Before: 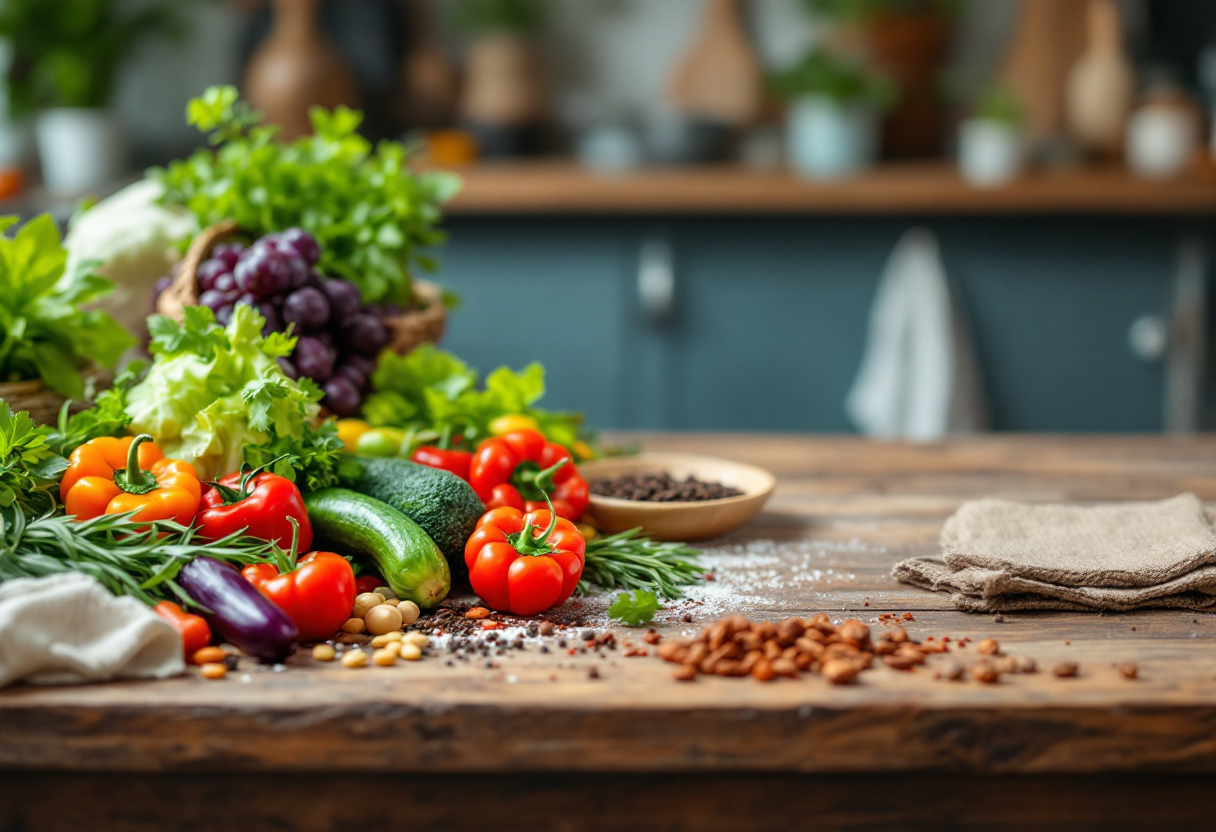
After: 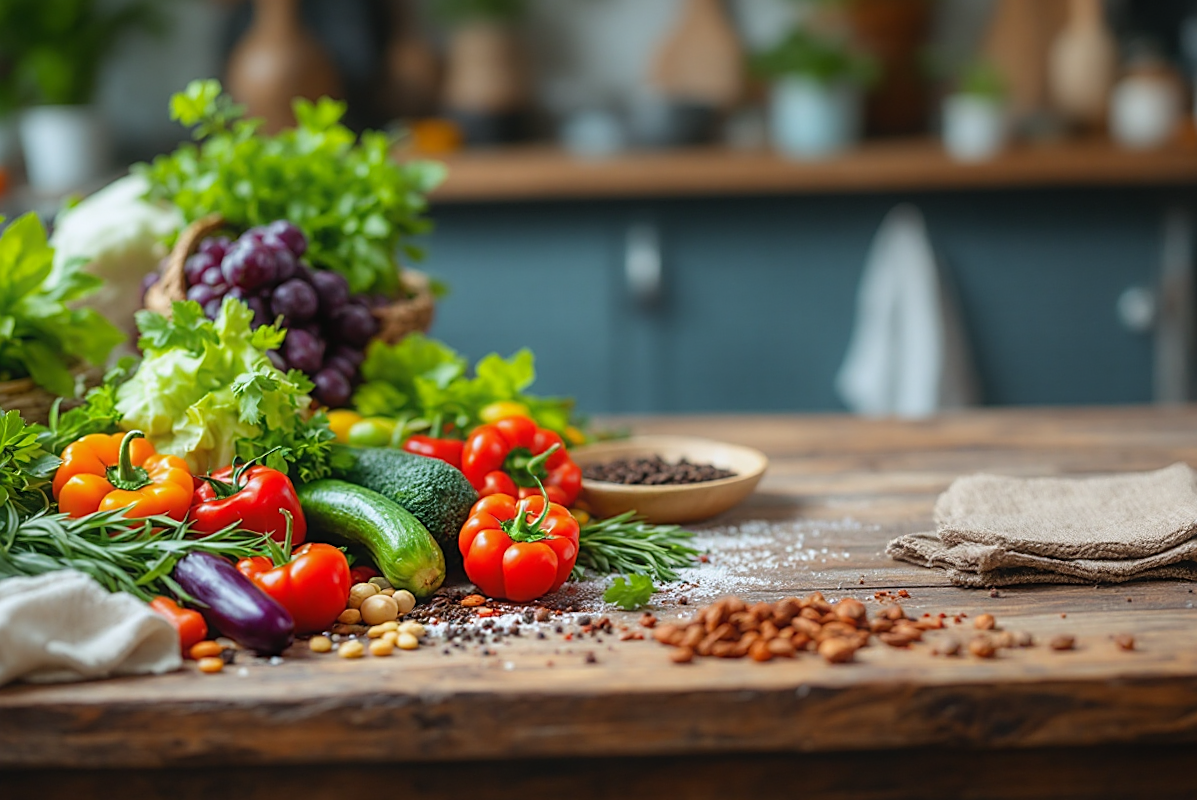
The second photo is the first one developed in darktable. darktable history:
contrast equalizer: y [[0.5, 0.488, 0.462, 0.461, 0.491, 0.5], [0.5 ×6], [0.5 ×6], [0 ×6], [0 ×6]]
sharpen: on, module defaults
rotate and perspective: rotation -1.42°, crop left 0.016, crop right 0.984, crop top 0.035, crop bottom 0.965
white balance: red 0.98, blue 1.034
